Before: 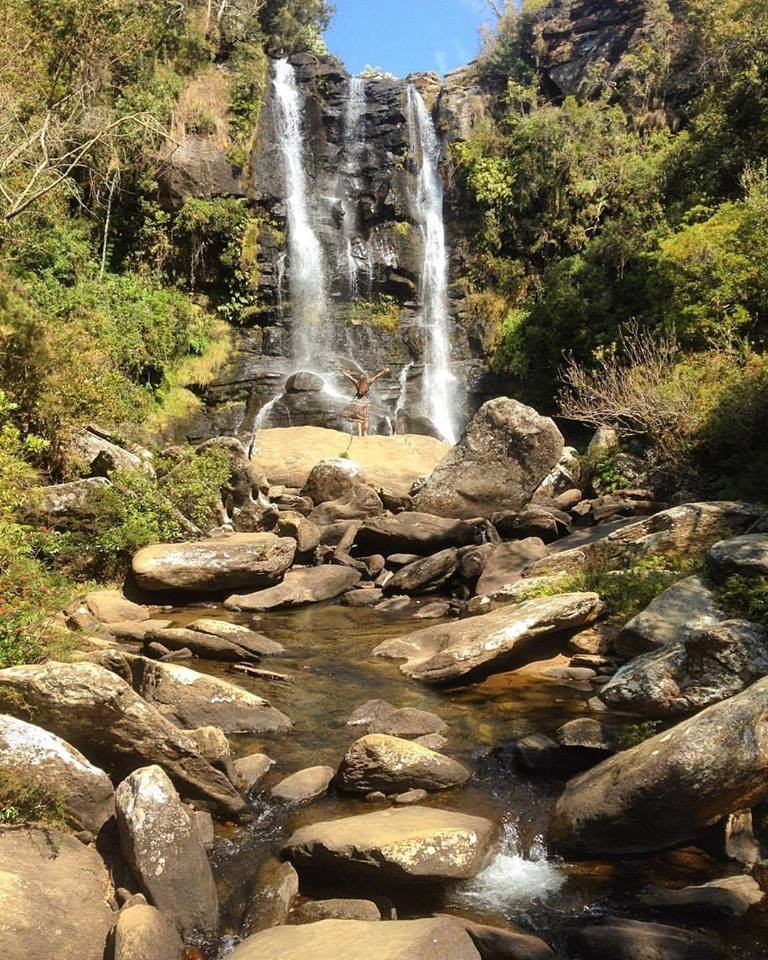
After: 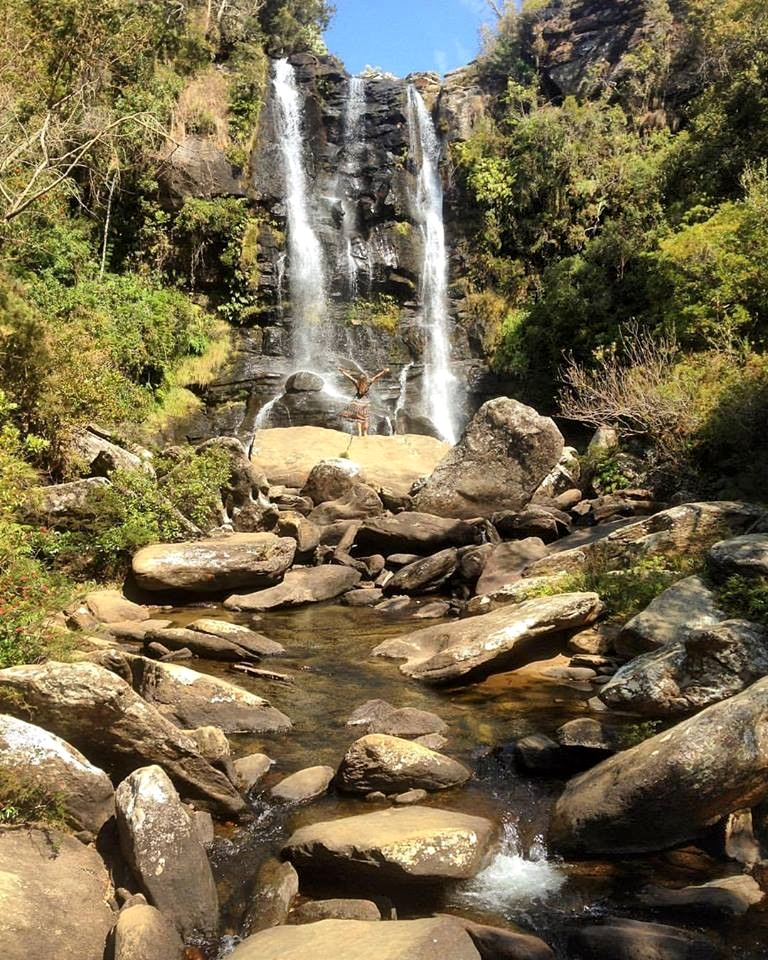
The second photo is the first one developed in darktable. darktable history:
local contrast: mode bilateral grid, contrast 20, coarseness 50, detail 132%, midtone range 0.2
